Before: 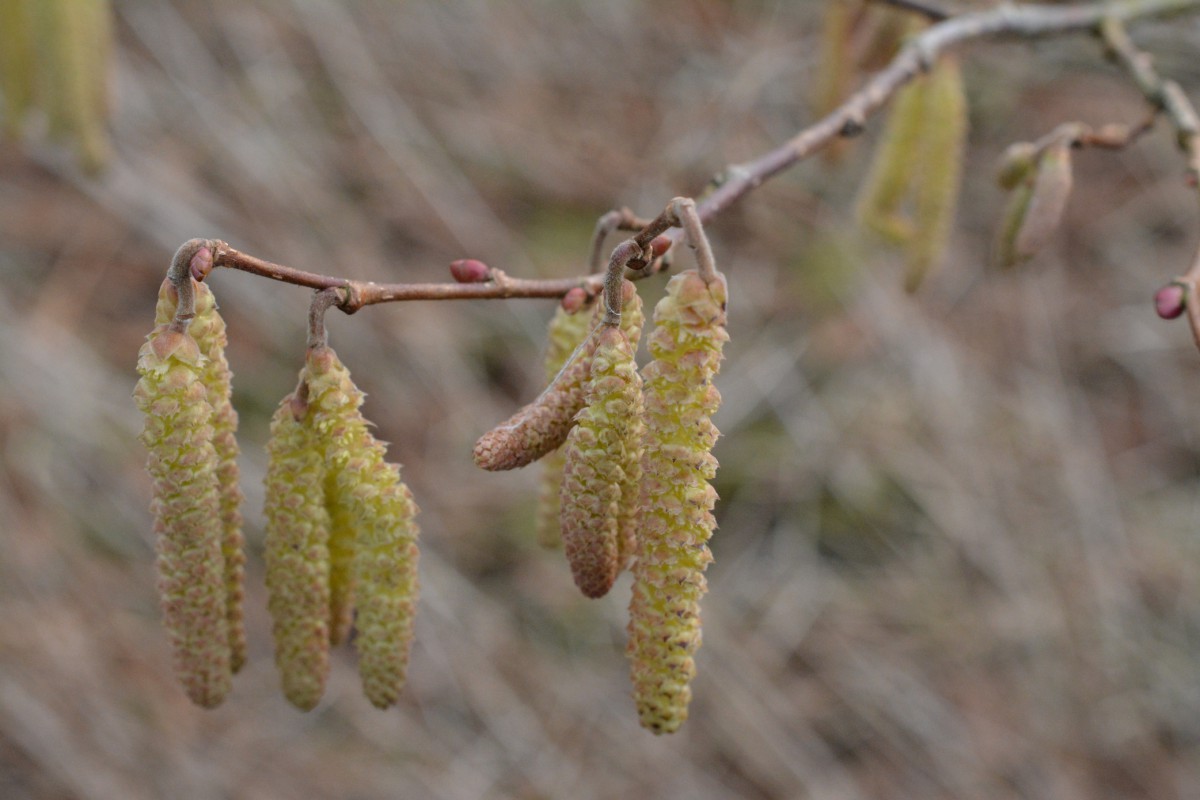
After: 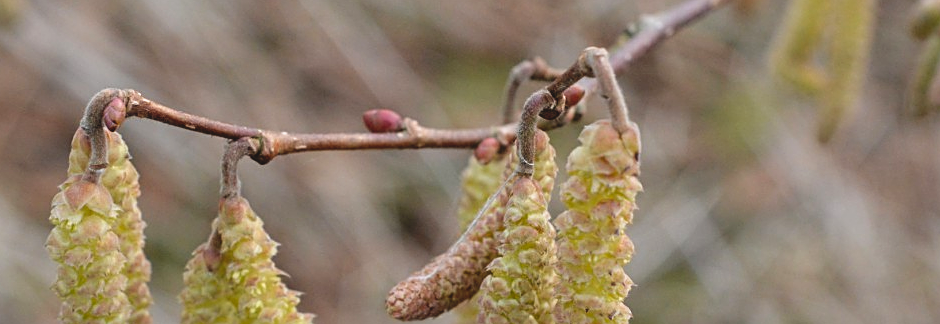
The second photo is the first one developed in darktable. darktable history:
crop: left 7.298%, top 18.76%, right 14.355%, bottom 40.616%
tone curve: curves: ch0 [(0, 0.074) (0.129, 0.136) (0.285, 0.301) (0.689, 0.764) (0.854, 0.926) (0.987, 0.977)]; ch1 [(0, 0) (0.337, 0.249) (0.434, 0.437) (0.485, 0.491) (0.515, 0.495) (0.566, 0.57) (0.625, 0.625) (0.764, 0.806) (1, 1)]; ch2 [(0, 0) (0.314, 0.301) (0.401, 0.411) (0.505, 0.499) (0.54, 0.54) (0.608, 0.613) (0.706, 0.735) (1, 1)], preserve colors none
sharpen: on, module defaults
